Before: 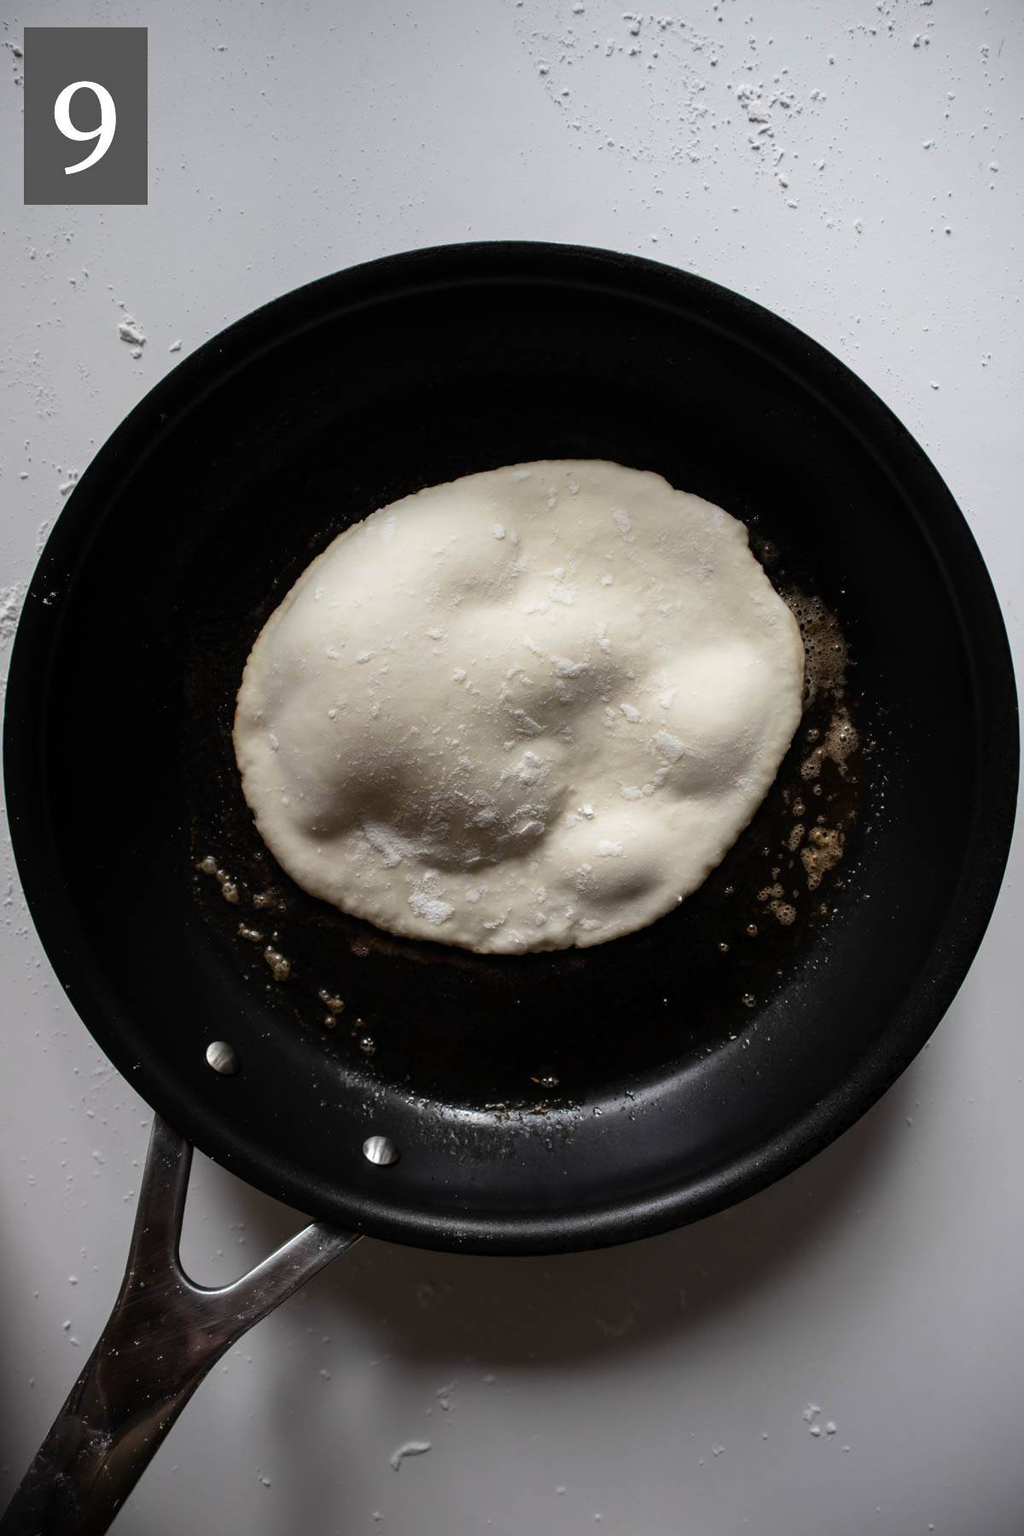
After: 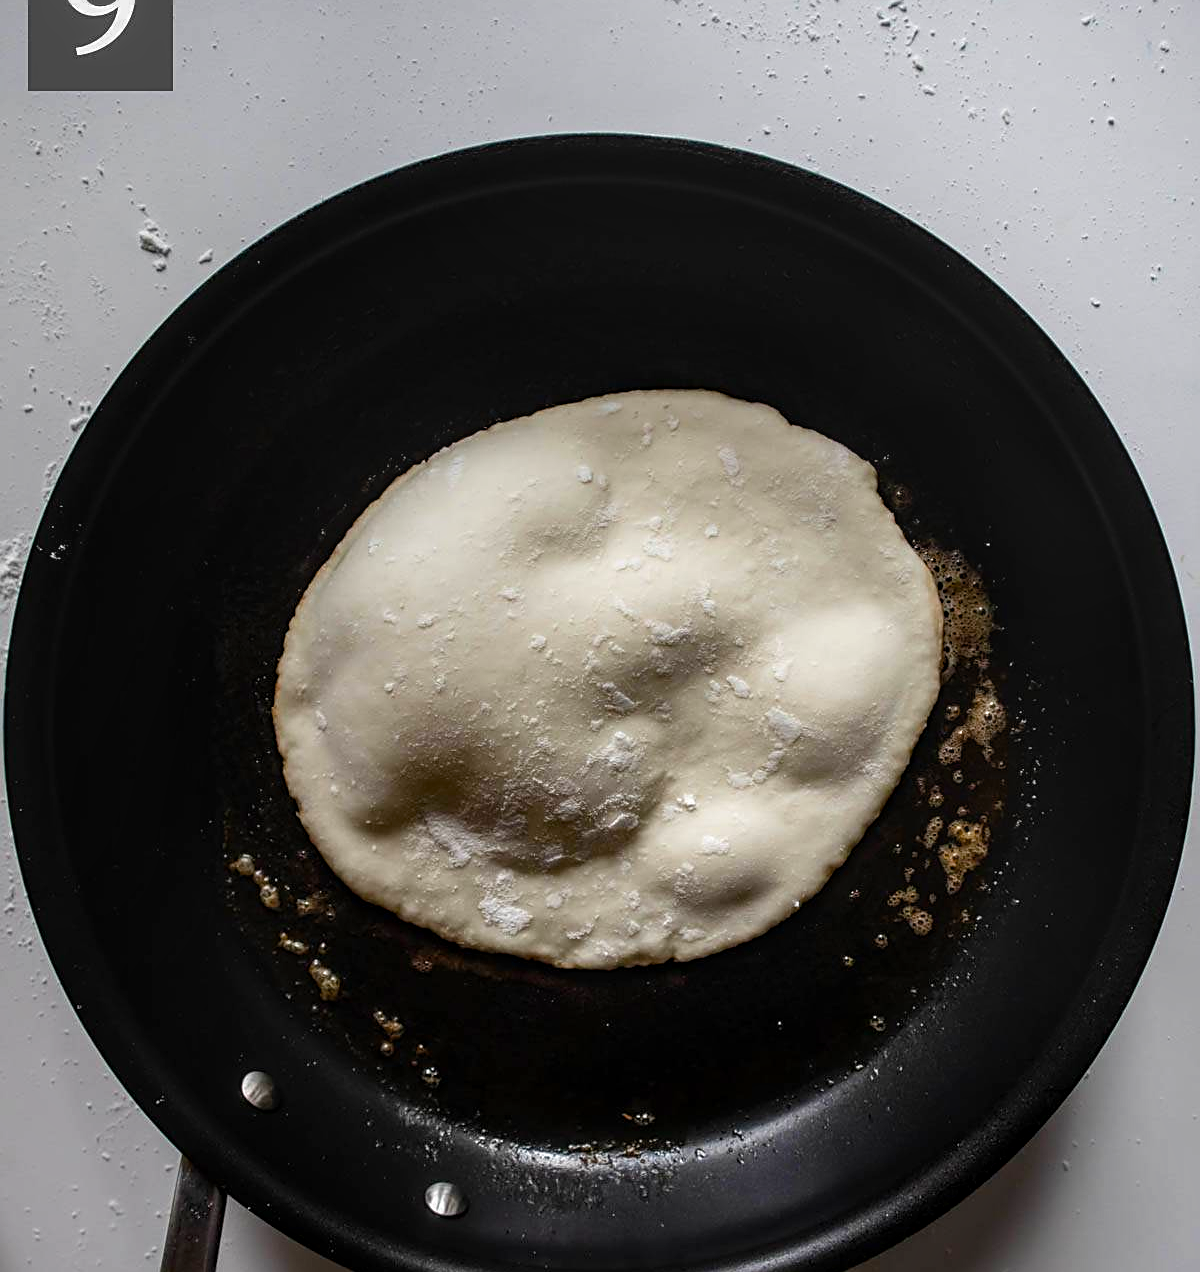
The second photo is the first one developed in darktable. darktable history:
contrast brightness saturation: contrast 0.04, saturation 0.16
color balance rgb: perceptual saturation grading › global saturation 20%, perceptual saturation grading › highlights -25%, perceptual saturation grading › shadows 25%
sharpen: on, module defaults
crop and rotate: top 8.293%, bottom 20.996%
local contrast: detail 130%
